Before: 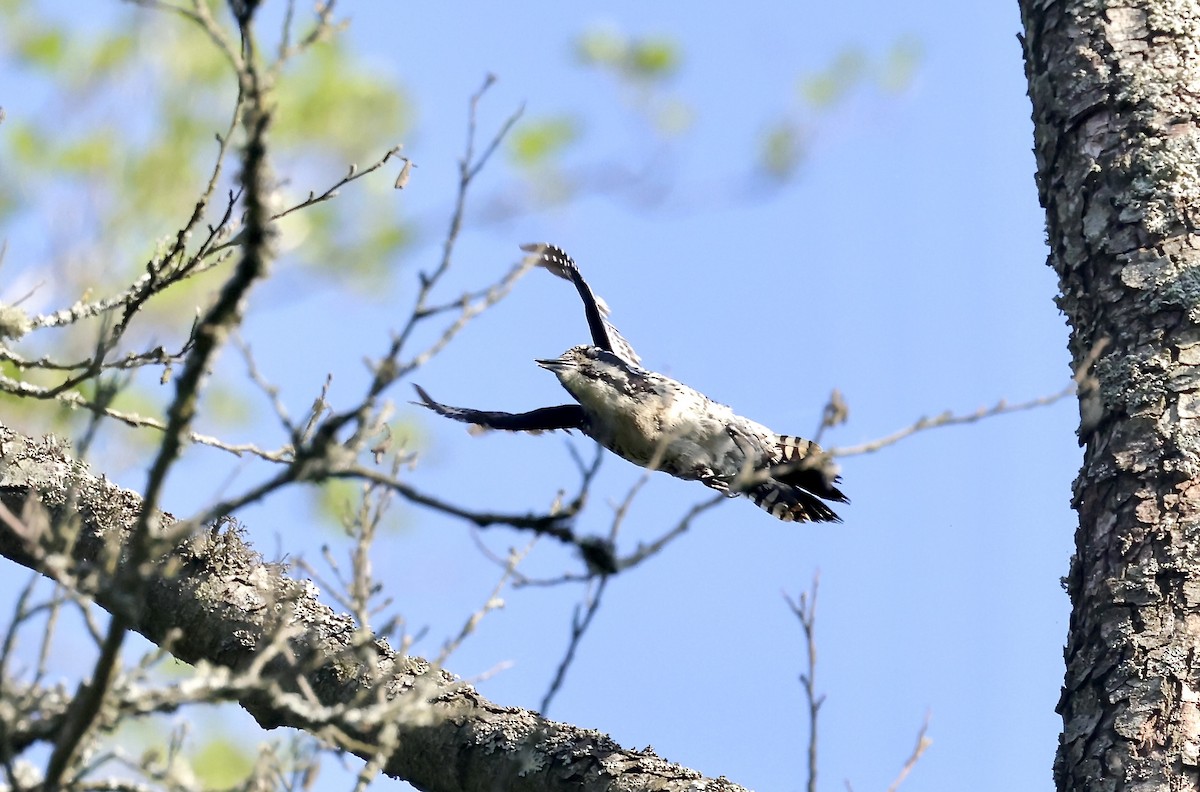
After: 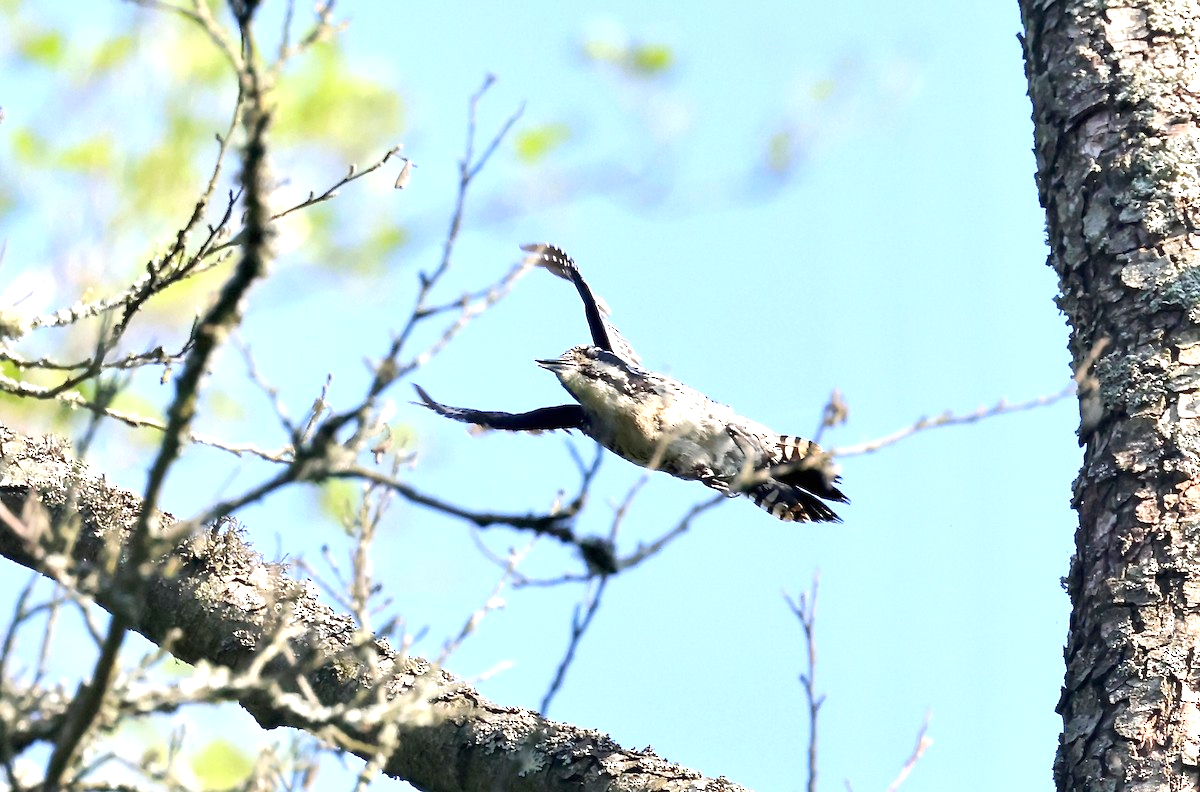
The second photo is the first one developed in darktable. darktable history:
exposure: black level correction 0, exposure 0.701 EV, compensate exposure bias true, compensate highlight preservation false
